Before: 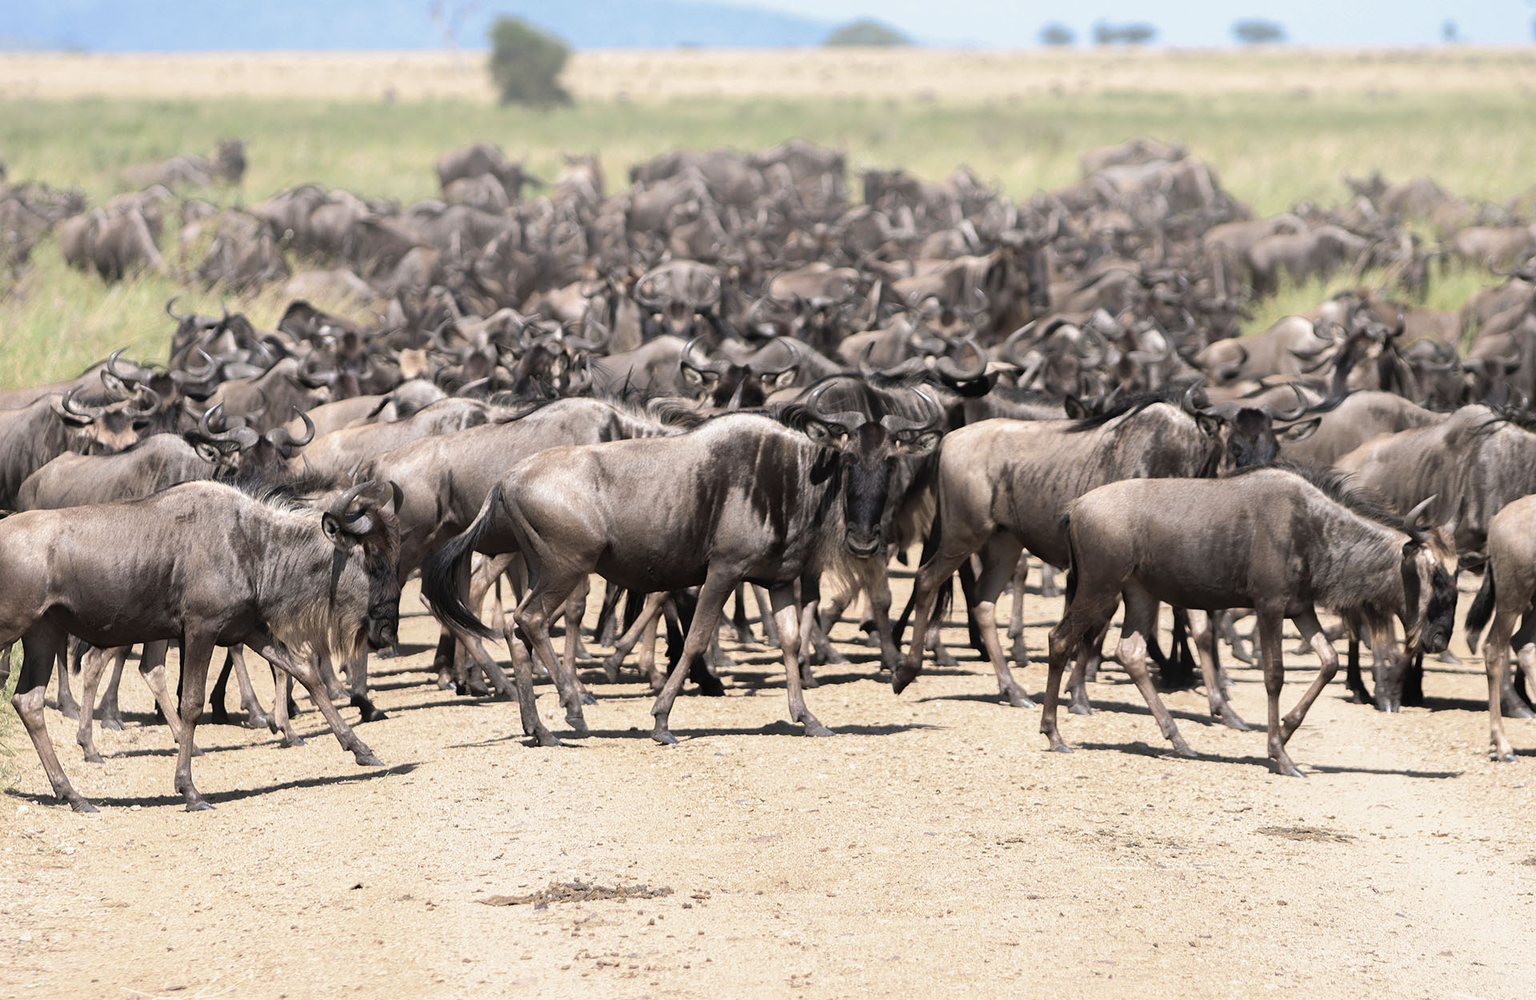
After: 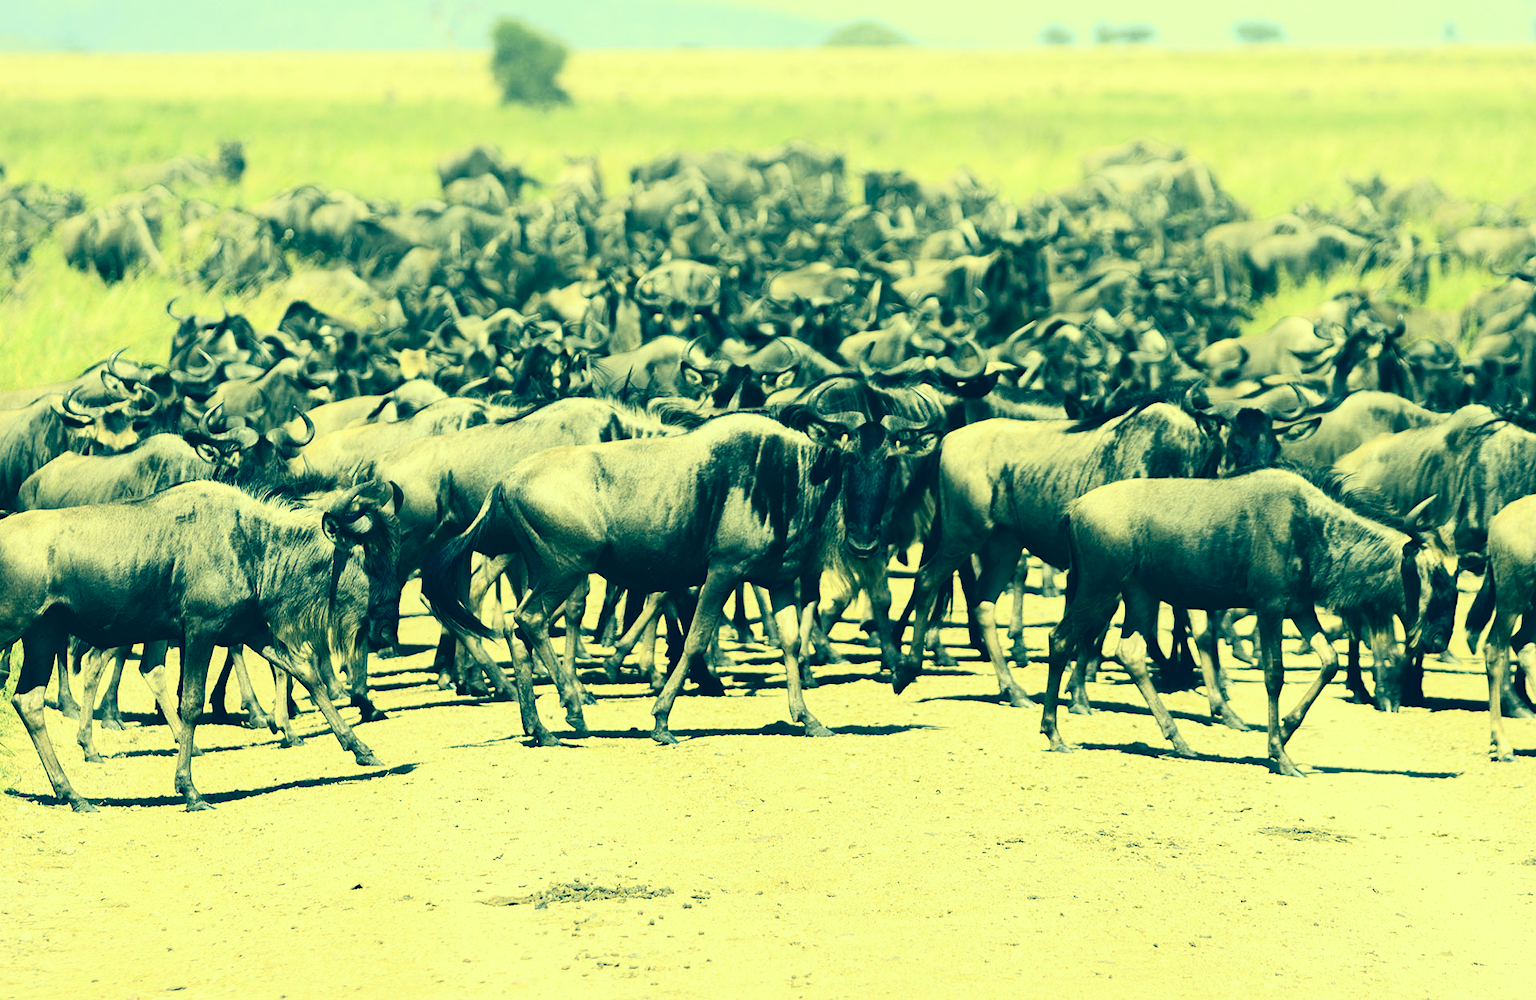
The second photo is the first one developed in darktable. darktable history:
color correction: highlights a* -15.58, highlights b* 40, shadows a* -40, shadows b* -26.18
contrast brightness saturation: contrast 0.39, brightness 0.1
